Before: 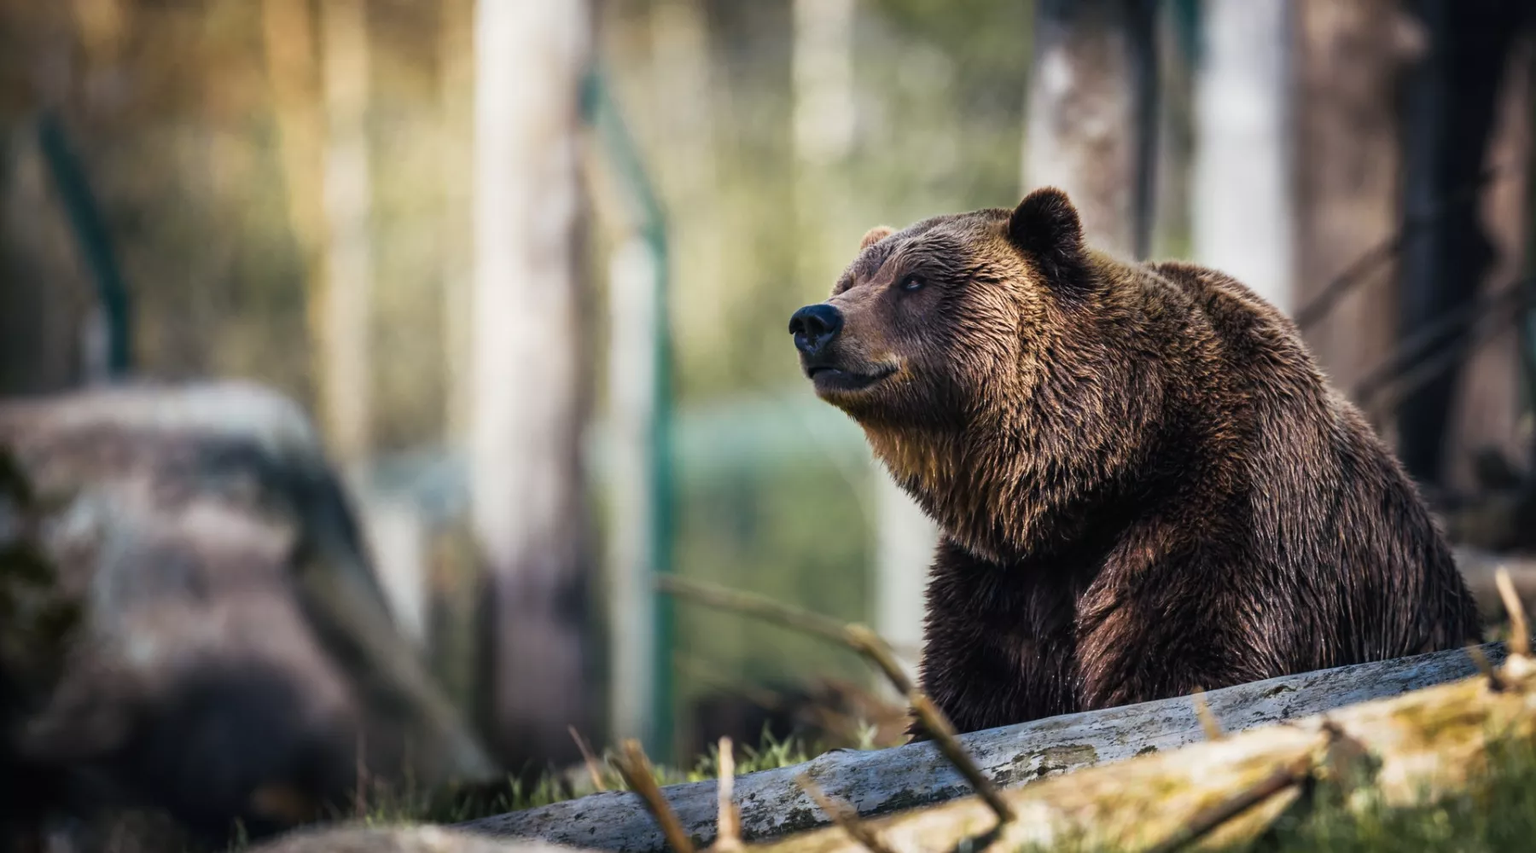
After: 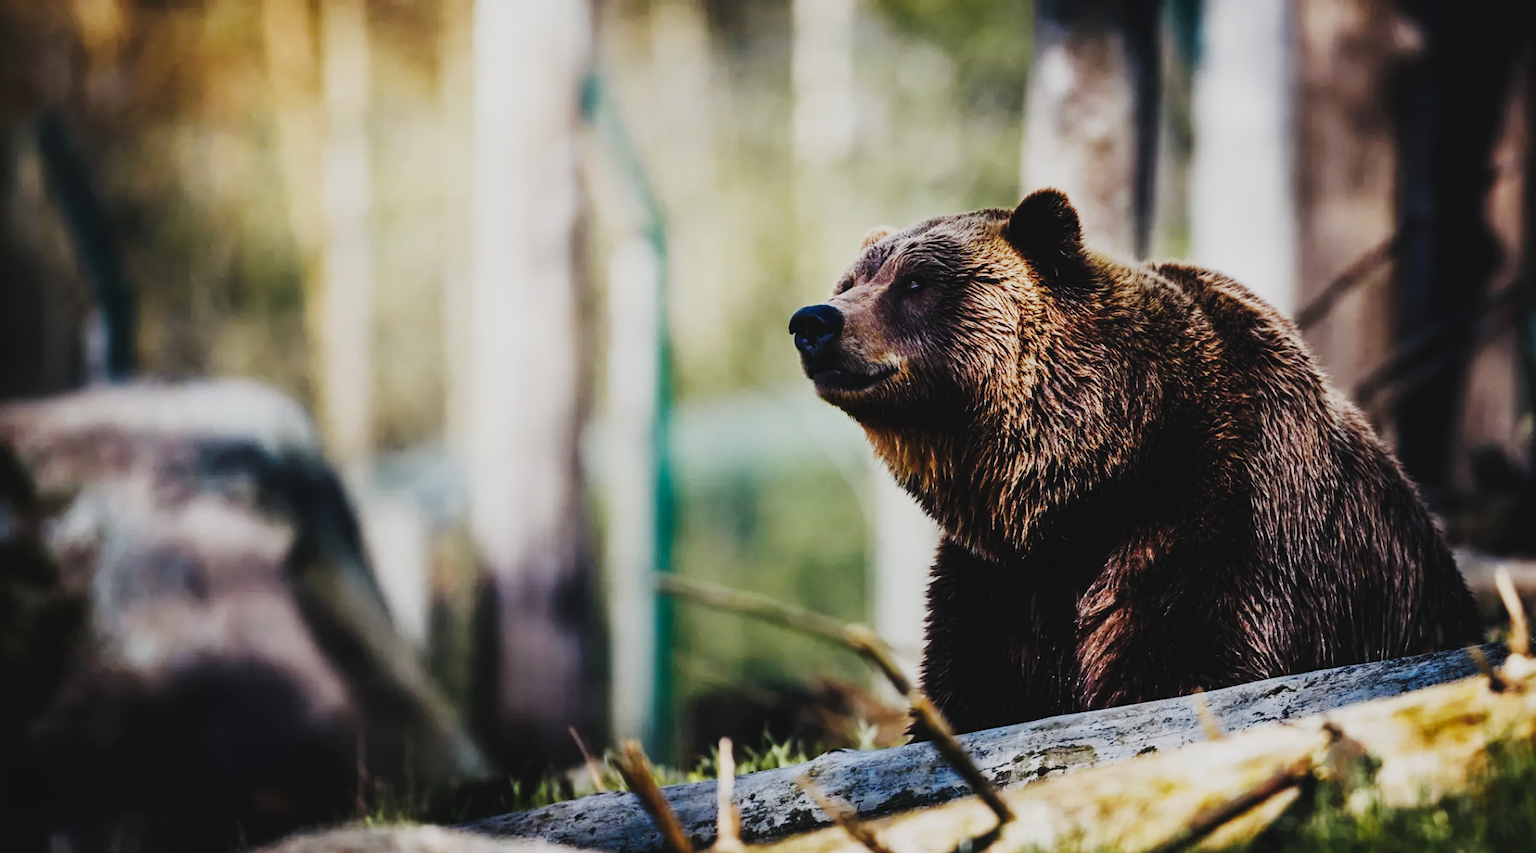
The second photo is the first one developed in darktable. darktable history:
tone curve: curves: ch0 [(0, 0) (0.003, 0.054) (0.011, 0.058) (0.025, 0.069) (0.044, 0.087) (0.069, 0.1) (0.1, 0.123) (0.136, 0.152) (0.177, 0.183) (0.224, 0.234) (0.277, 0.291) (0.335, 0.367) (0.399, 0.441) (0.468, 0.524) (0.543, 0.6) (0.623, 0.673) (0.709, 0.744) (0.801, 0.812) (0.898, 0.89) (1, 1)], preserve colors none
sigmoid: contrast 1.8, skew -0.2, preserve hue 0%, red attenuation 0.1, red rotation 0.035, green attenuation 0.1, green rotation -0.017, blue attenuation 0.15, blue rotation -0.052, base primaries Rec2020
